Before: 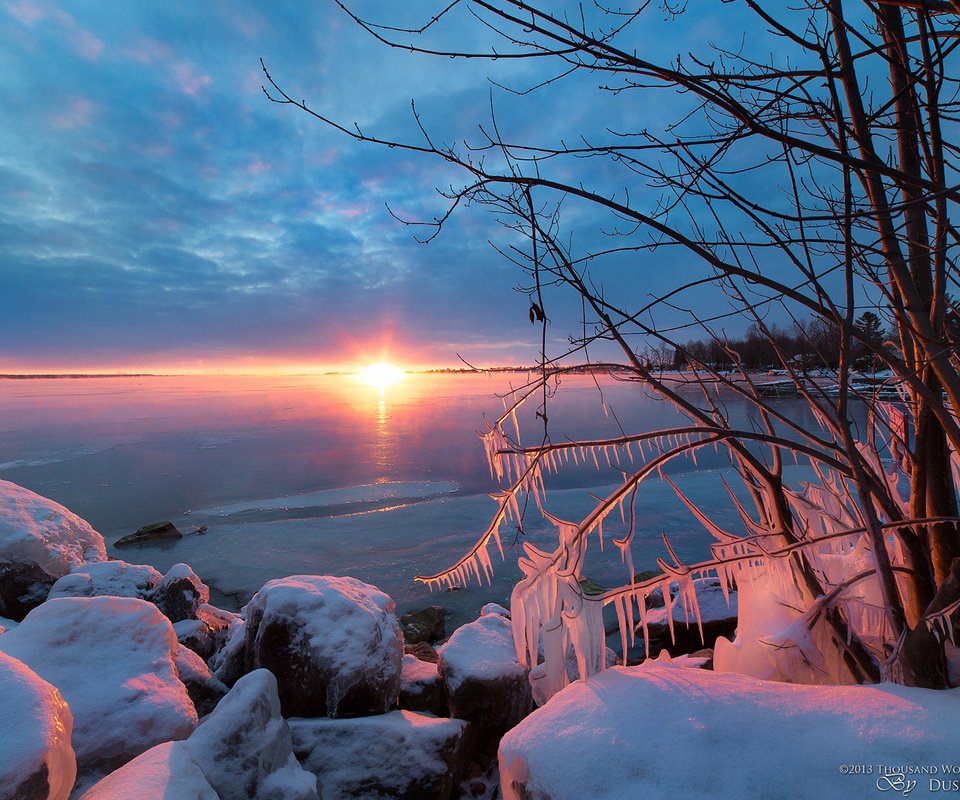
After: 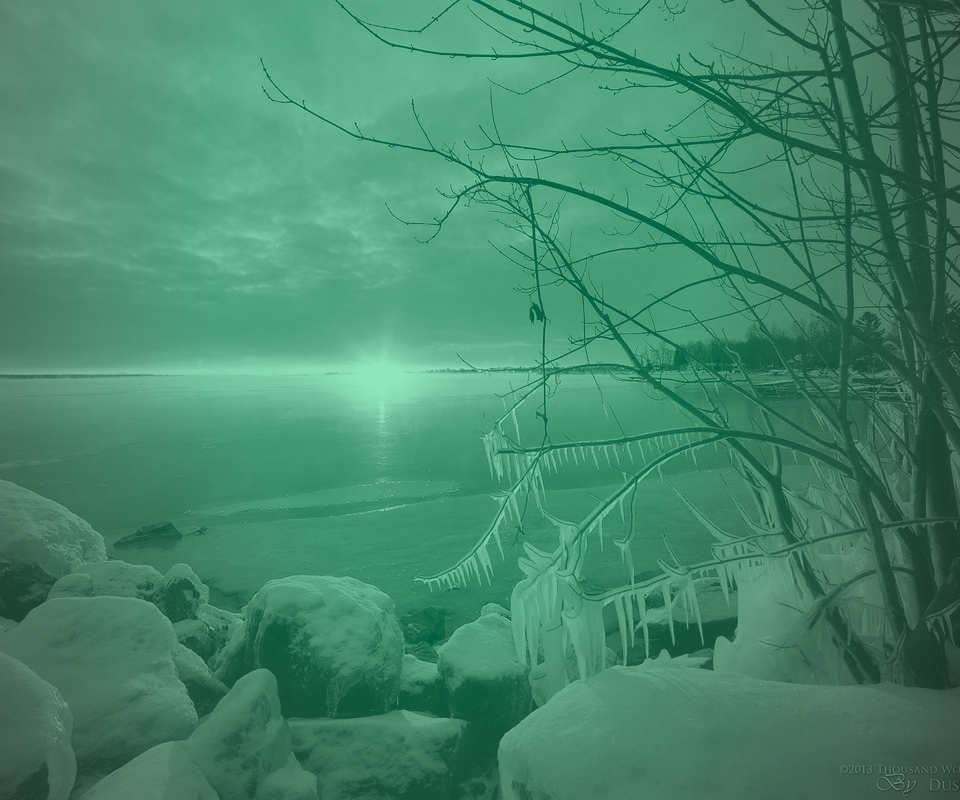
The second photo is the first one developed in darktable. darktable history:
vignetting: fall-off start 72.14%, fall-off radius 108.07%, brightness -0.713, saturation -0.488, center (-0.054, -0.359), width/height ratio 0.729
color correction: highlights a* 3.22, highlights b* 1.93, saturation 1.19
colorize: hue 147.6°, saturation 65%, lightness 21.64%
